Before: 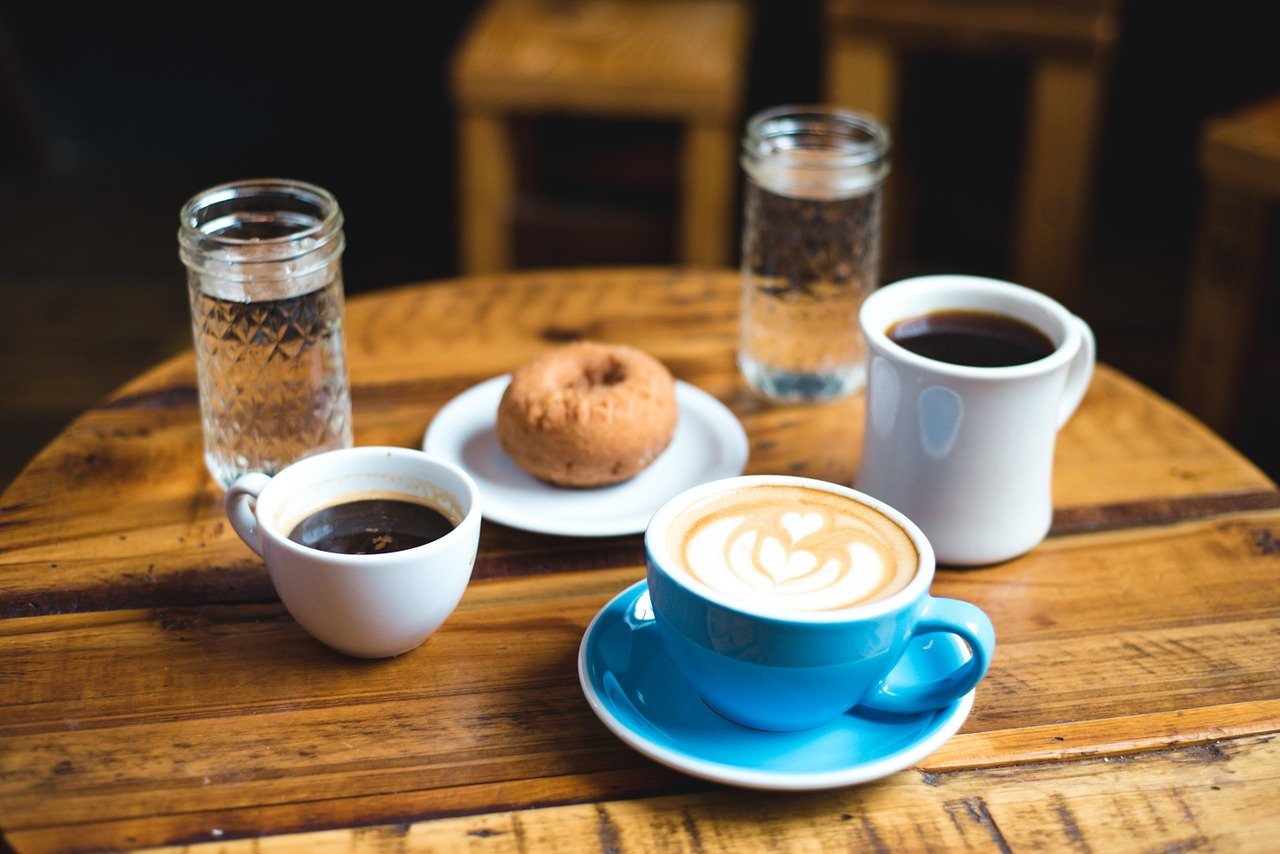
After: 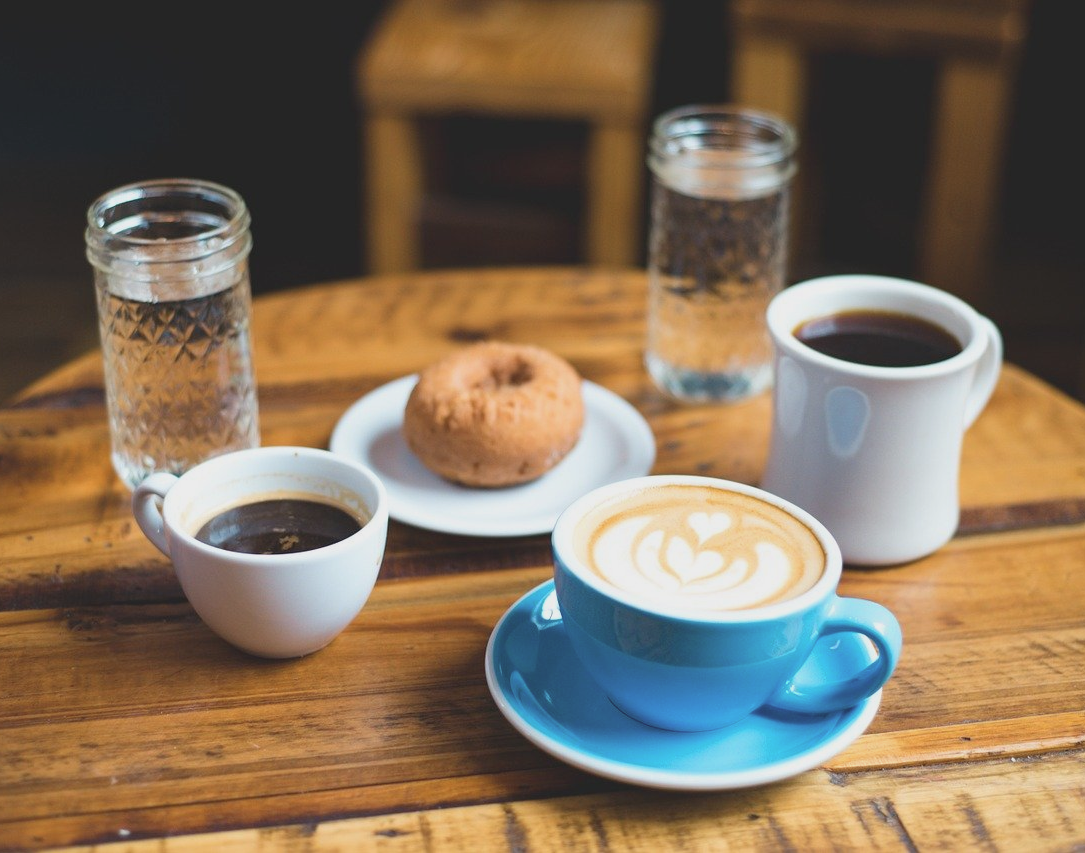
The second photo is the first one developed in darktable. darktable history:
contrast brightness saturation: contrast -0.147, brightness 0.044, saturation -0.118
crop: left 7.323%, right 7.868%
